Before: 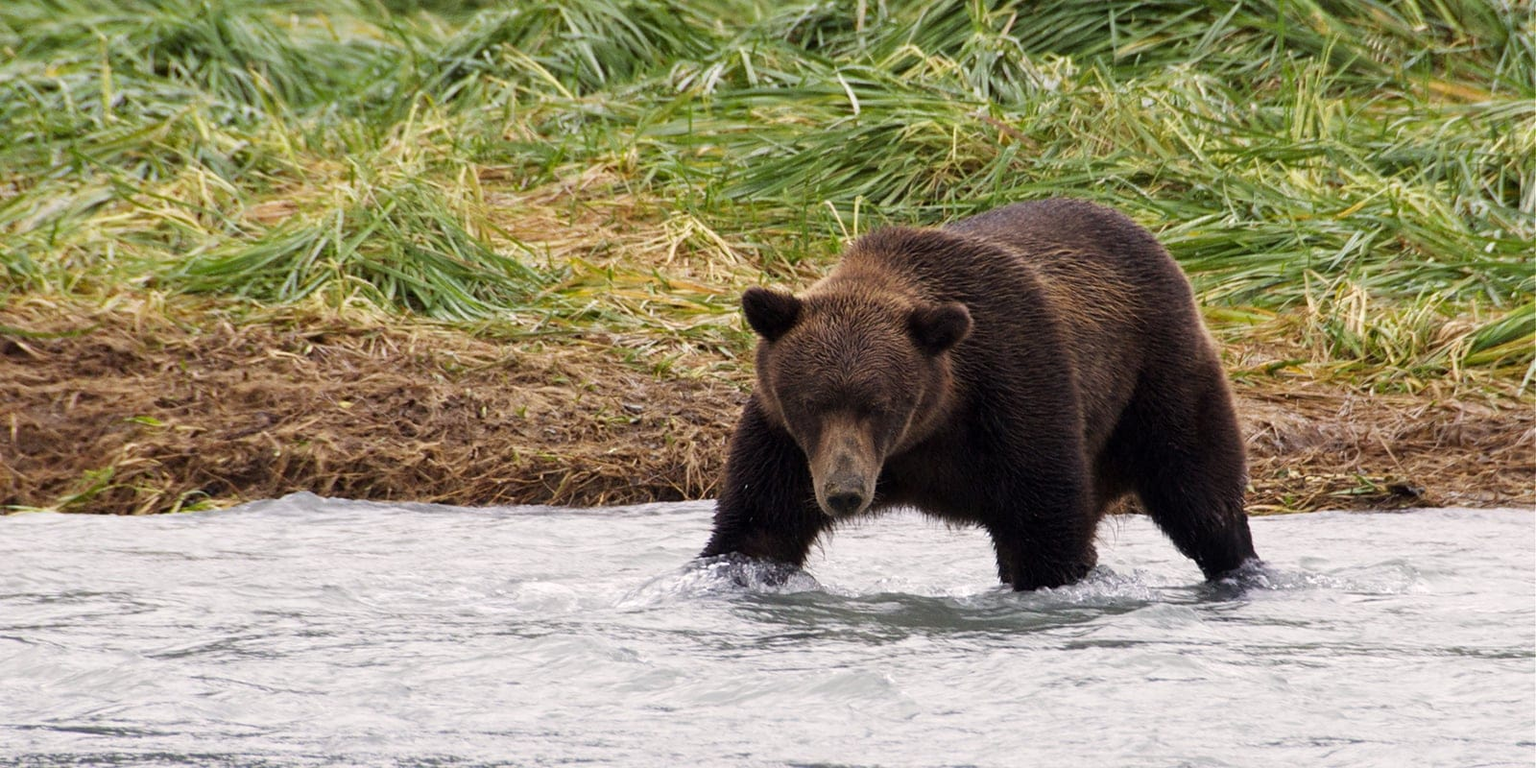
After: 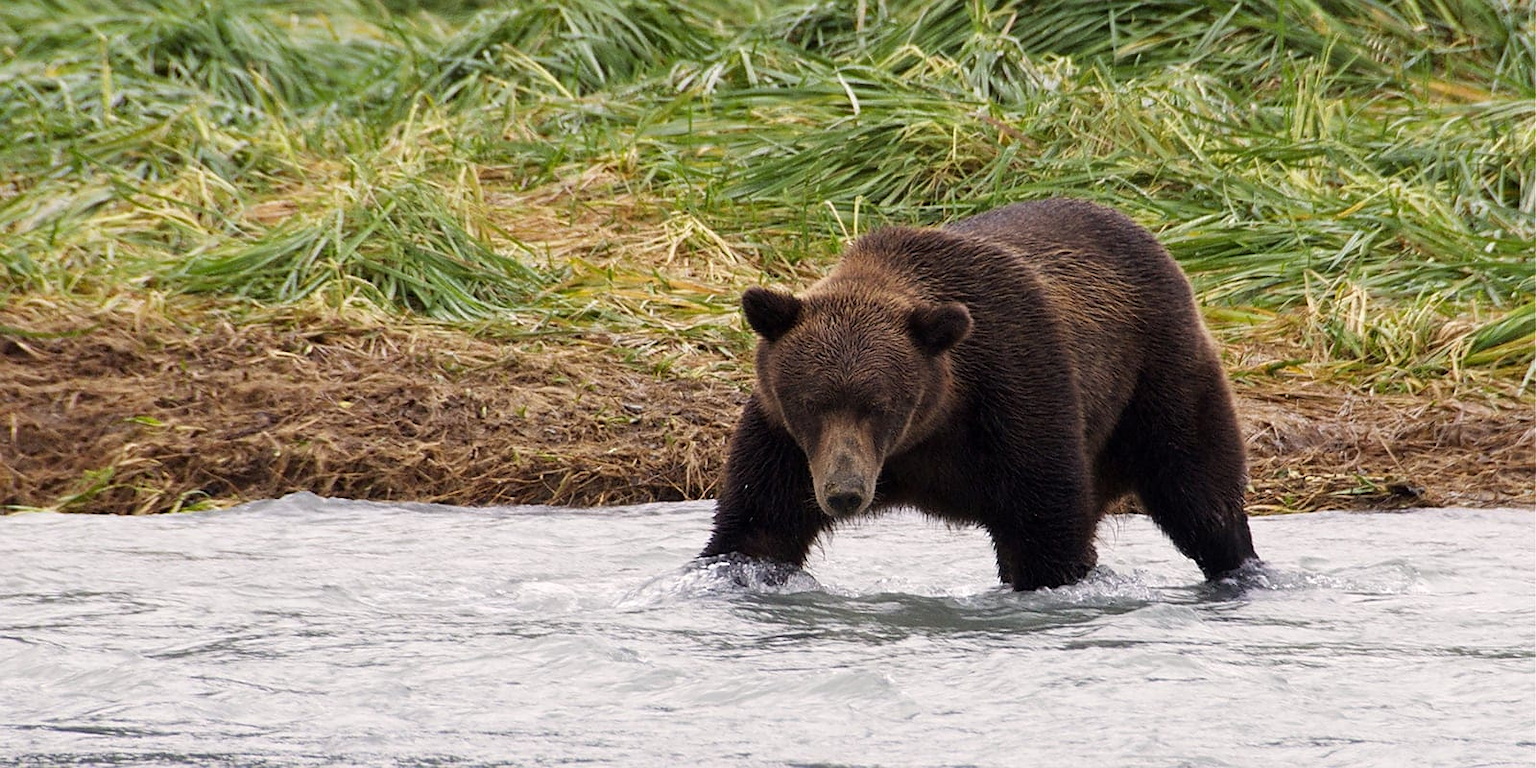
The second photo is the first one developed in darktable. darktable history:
sharpen: radius 0.97, amount 0.612
